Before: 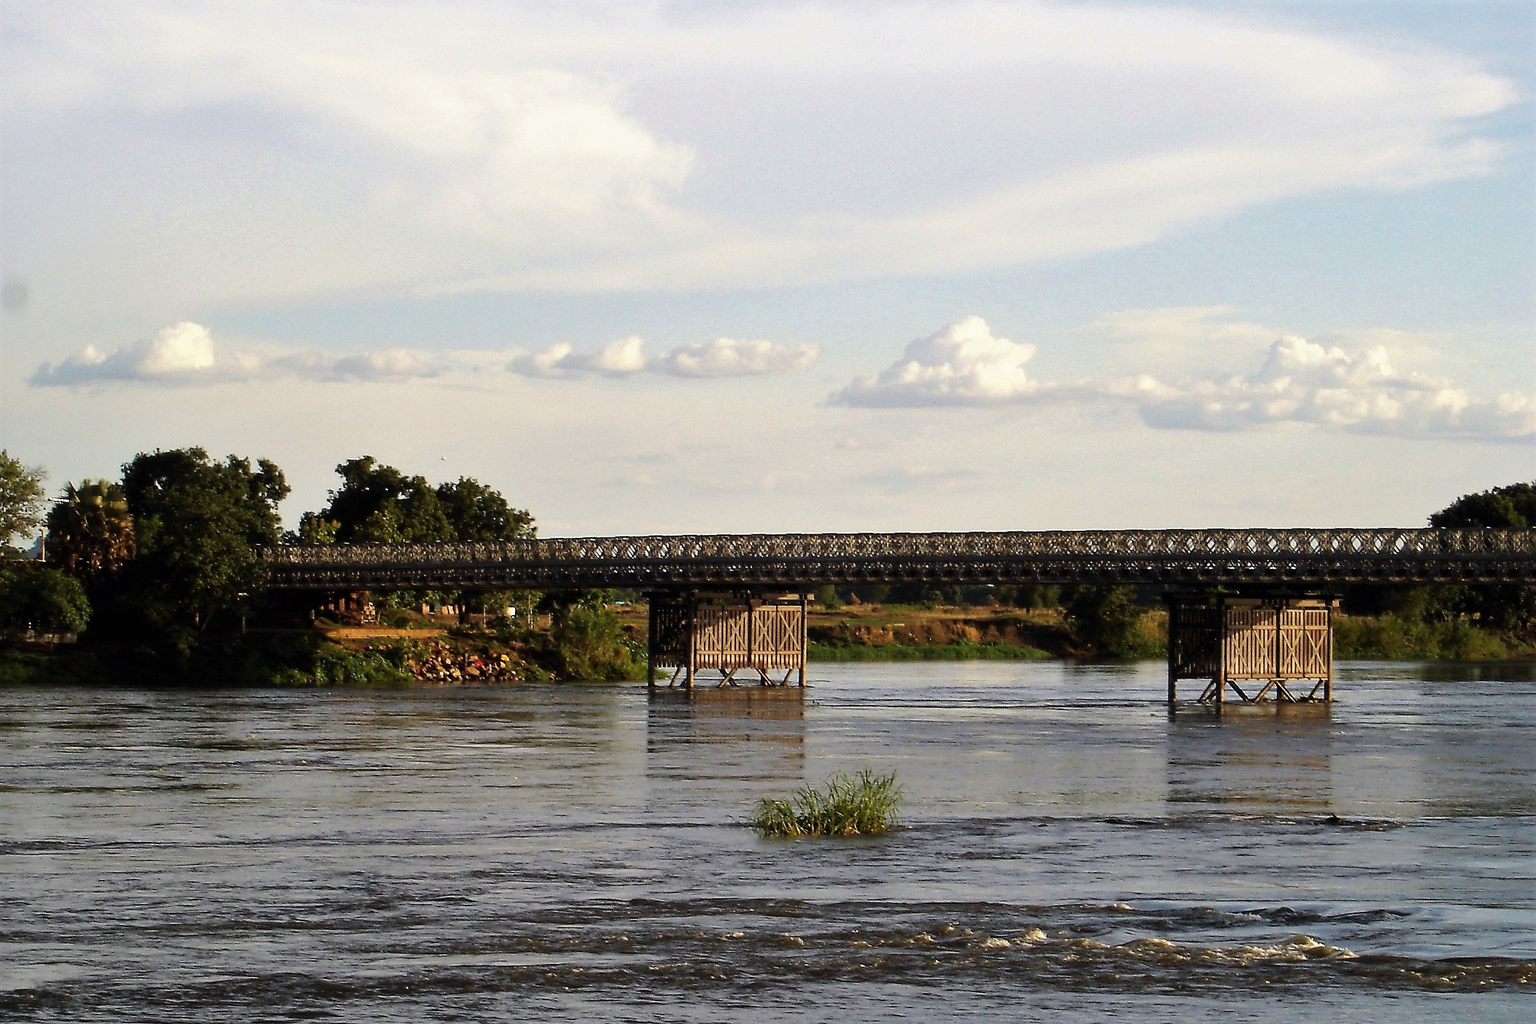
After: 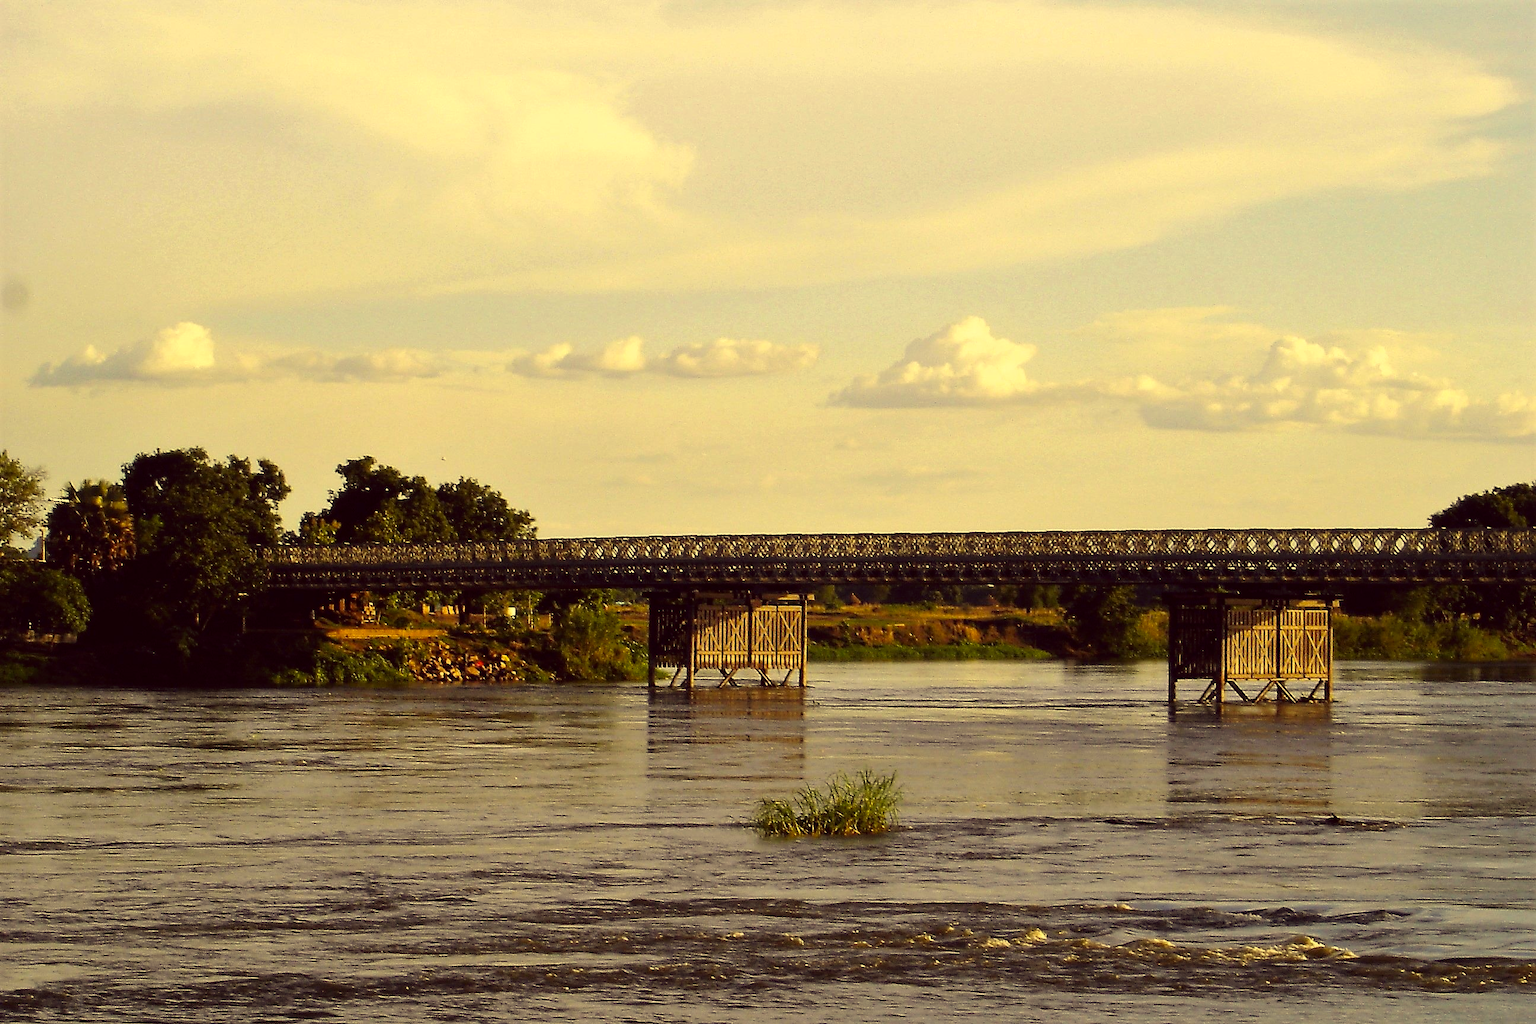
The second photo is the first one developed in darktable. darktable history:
color correction: highlights a* -0.385, highlights b* 39.72, shadows a* 9.65, shadows b* -0.878
